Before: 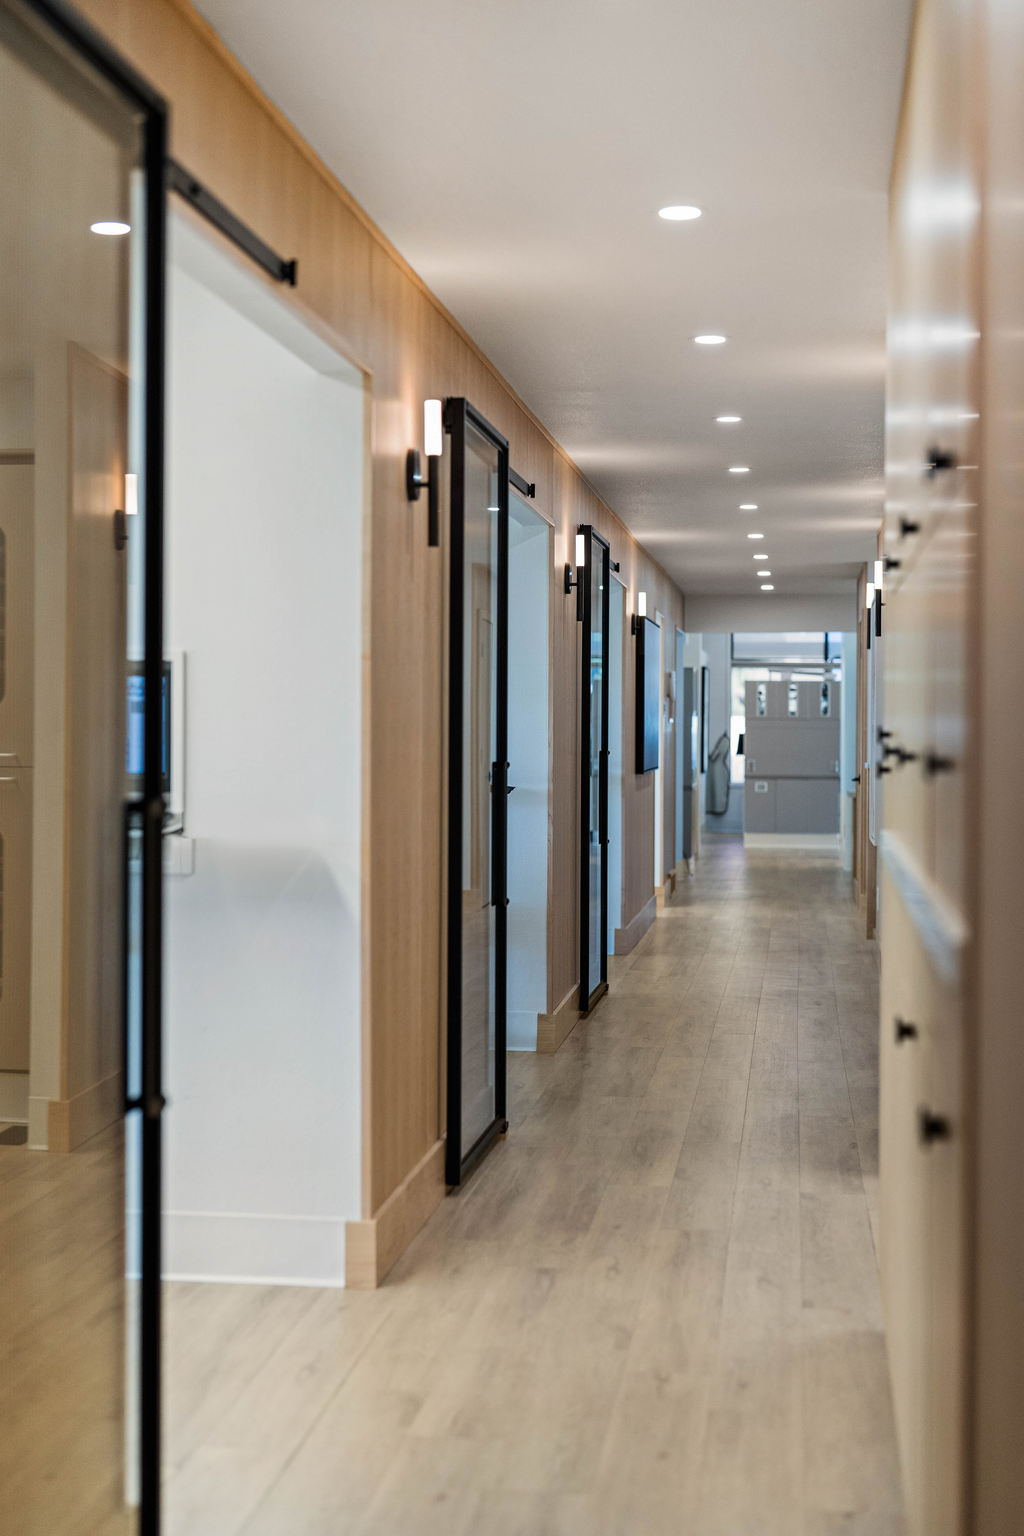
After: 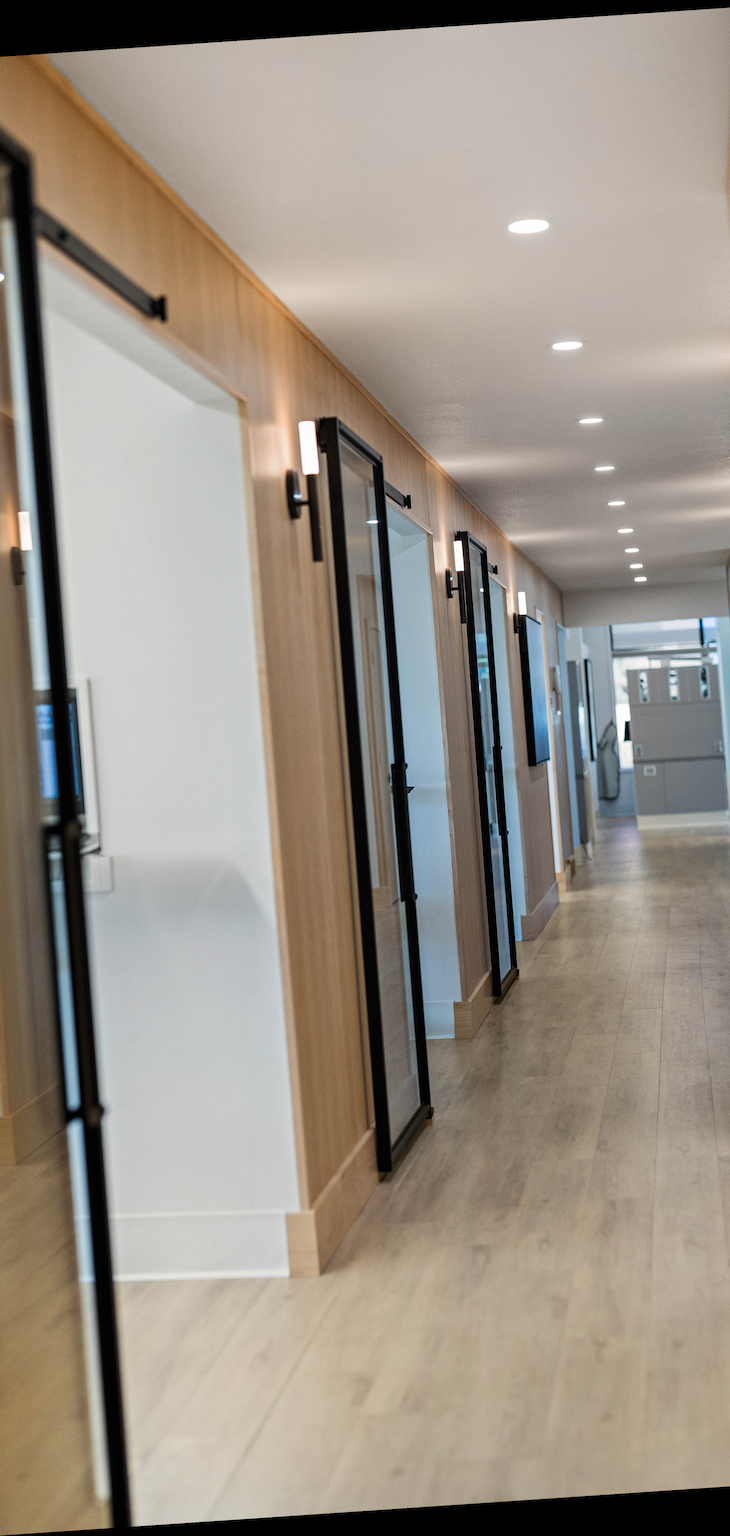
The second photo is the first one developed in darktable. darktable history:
rotate and perspective: rotation -4.2°, shear 0.006, automatic cropping off
crop and rotate: left 12.648%, right 20.685%
